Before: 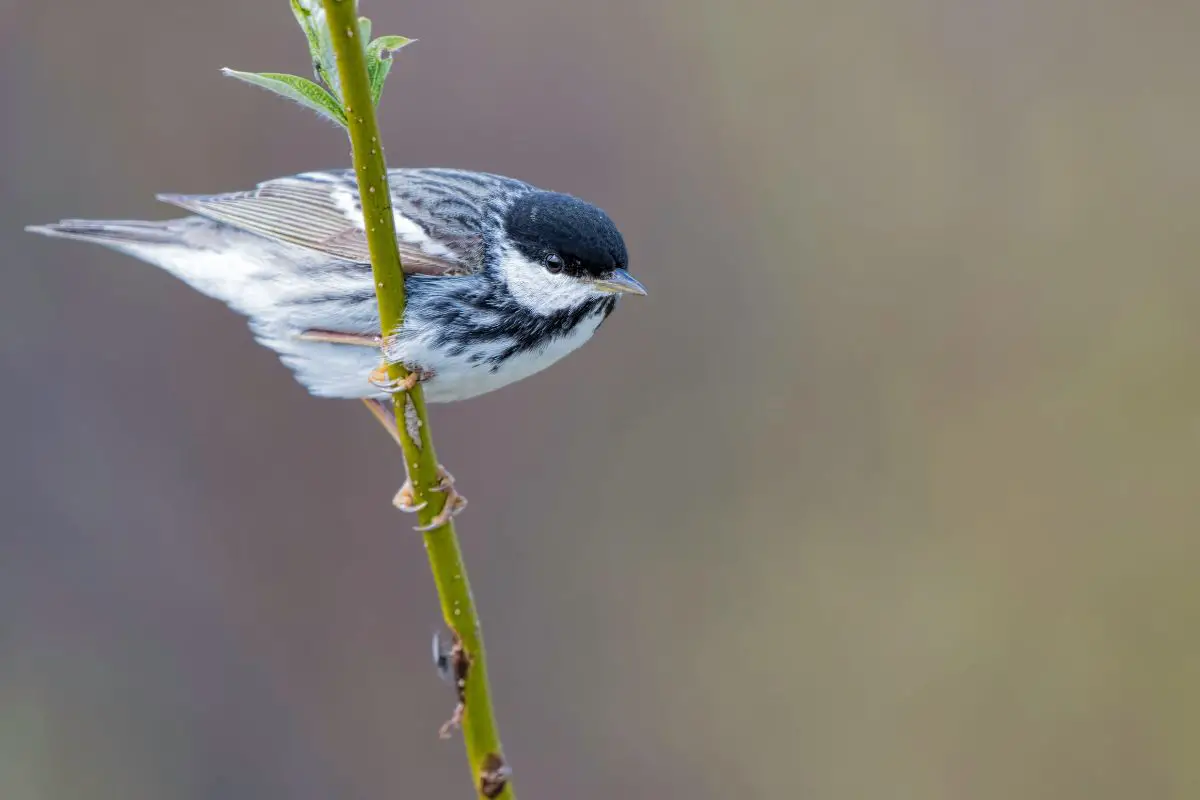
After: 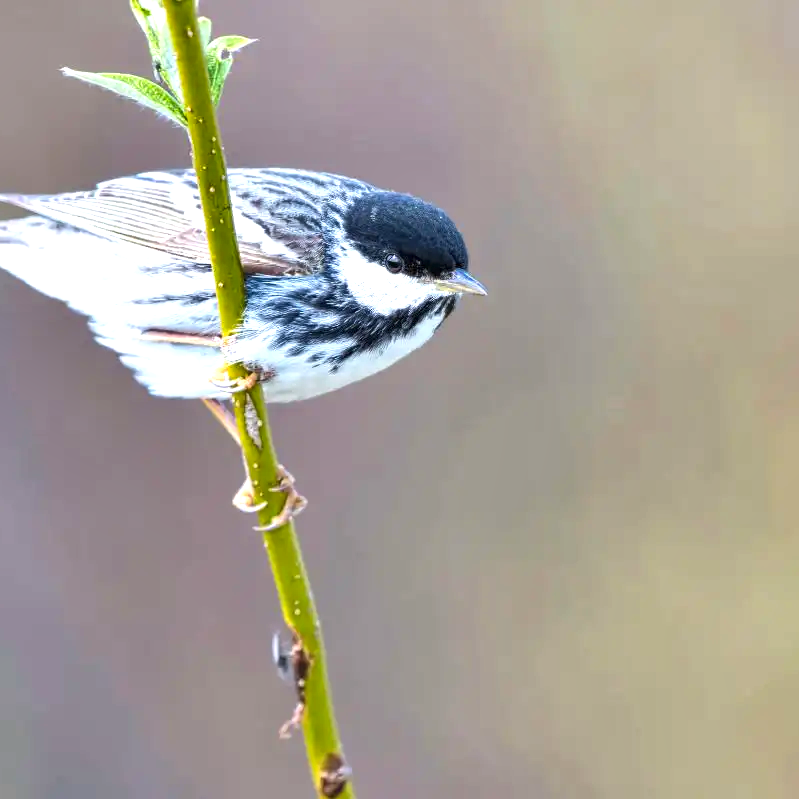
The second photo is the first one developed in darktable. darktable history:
shadows and highlights: shadows 5, soften with gaussian
exposure: black level correction 0, exposure 1.1 EV, compensate exposure bias true, compensate highlight preservation false
crop and rotate: left 13.342%, right 19.991%
